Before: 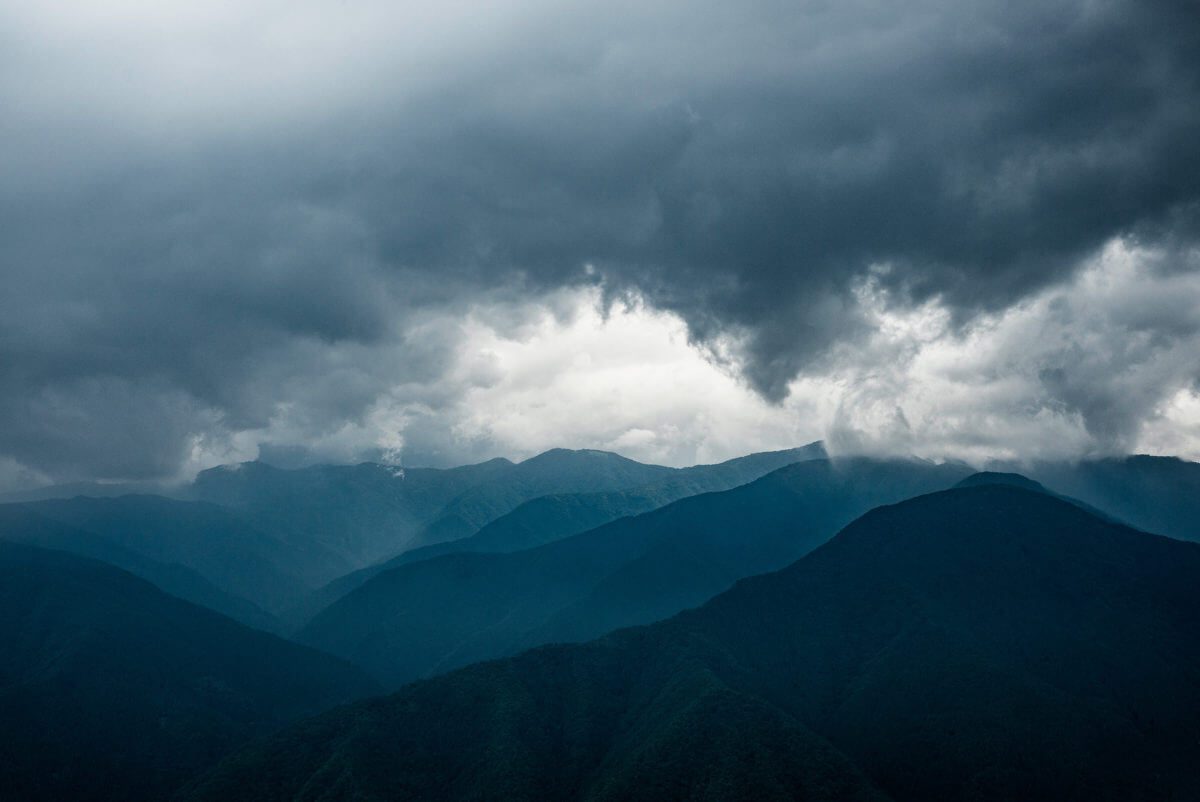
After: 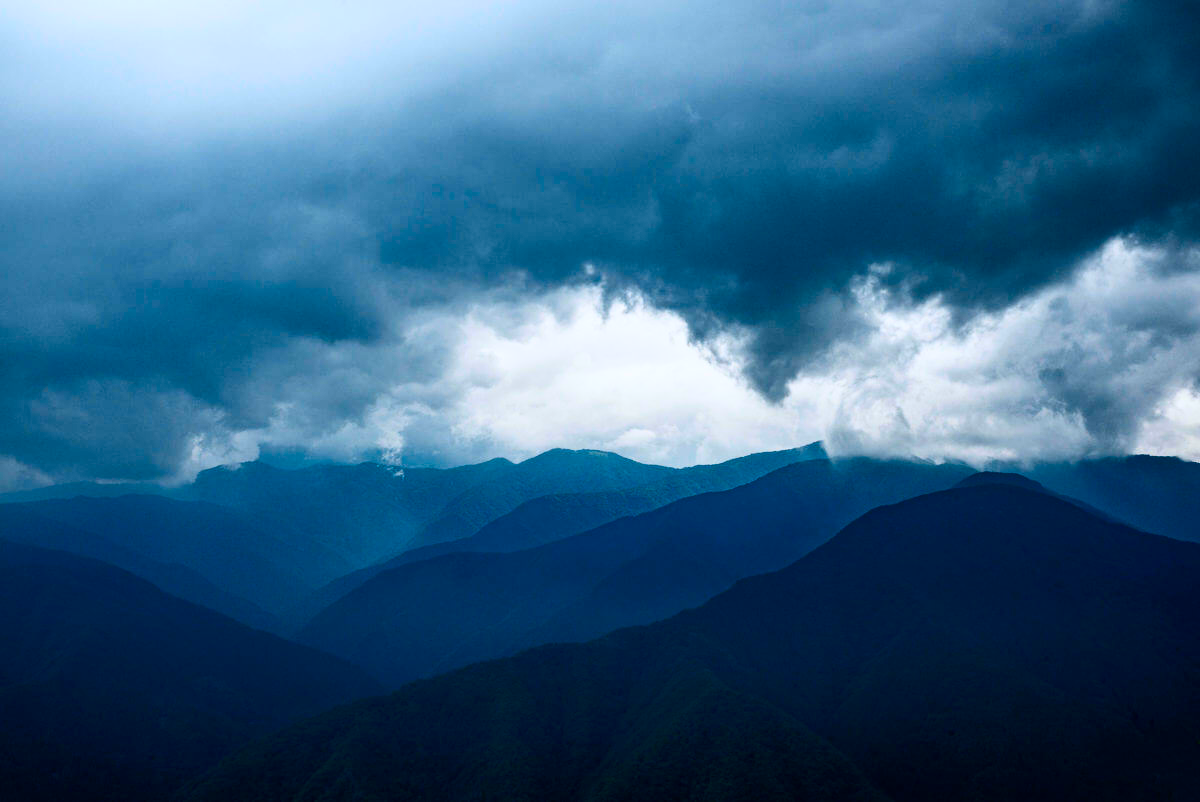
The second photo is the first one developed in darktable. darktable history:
contrast brightness saturation: contrast 0.26, brightness 0.02, saturation 0.87
white balance: red 0.983, blue 1.036
